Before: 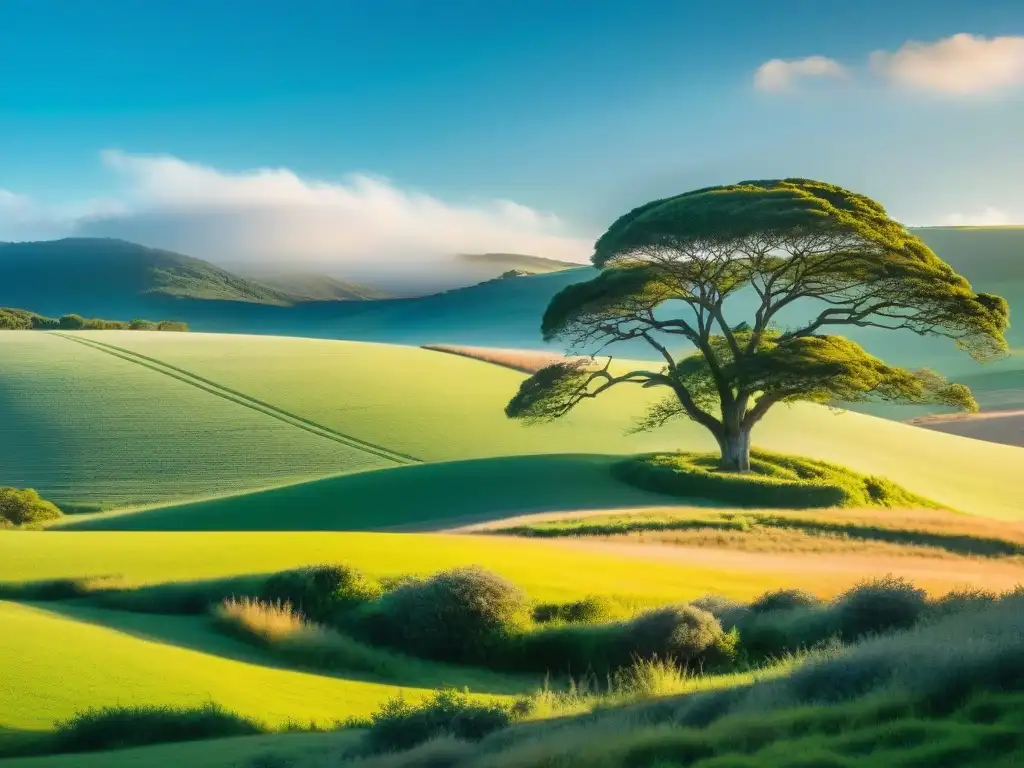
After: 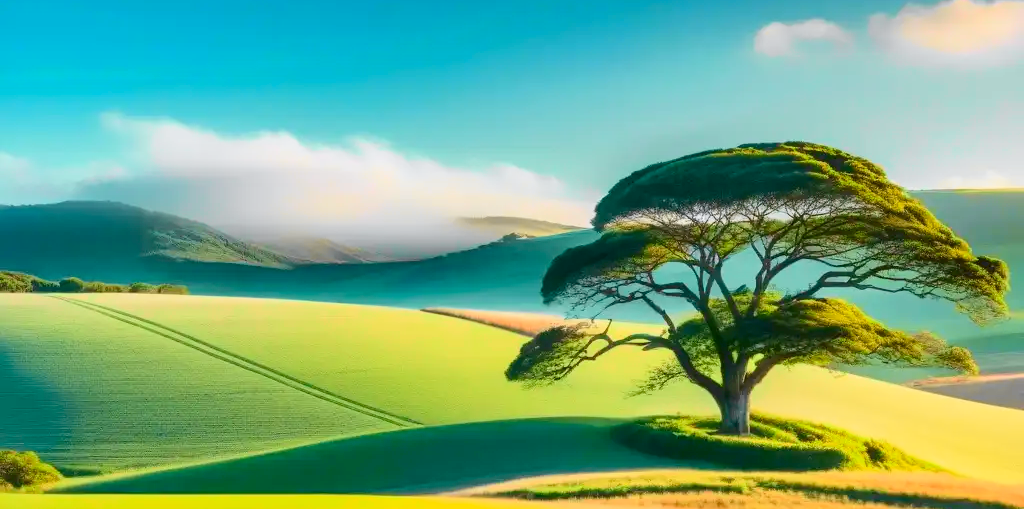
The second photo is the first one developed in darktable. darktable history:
crop and rotate: top 4.85%, bottom 28.858%
tone curve: curves: ch0 [(0, 0) (0.071, 0.047) (0.266, 0.26) (0.491, 0.552) (0.753, 0.818) (1, 0.983)]; ch1 [(0, 0) (0.346, 0.307) (0.408, 0.369) (0.463, 0.443) (0.482, 0.493) (0.502, 0.5) (0.517, 0.518) (0.546, 0.576) (0.588, 0.643) (0.651, 0.709) (1, 1)]; ch2 [(0, 0) (0.346, 0.34) (0.434, 0.46) (0.485, 0.494) (0.5, 0.494) (0.517, 0.503) (0.535, 0.545) (0.583, 0.624) (0.625, 0.678) (1, 1)], color space Lab, independent channels, preserve colors none
